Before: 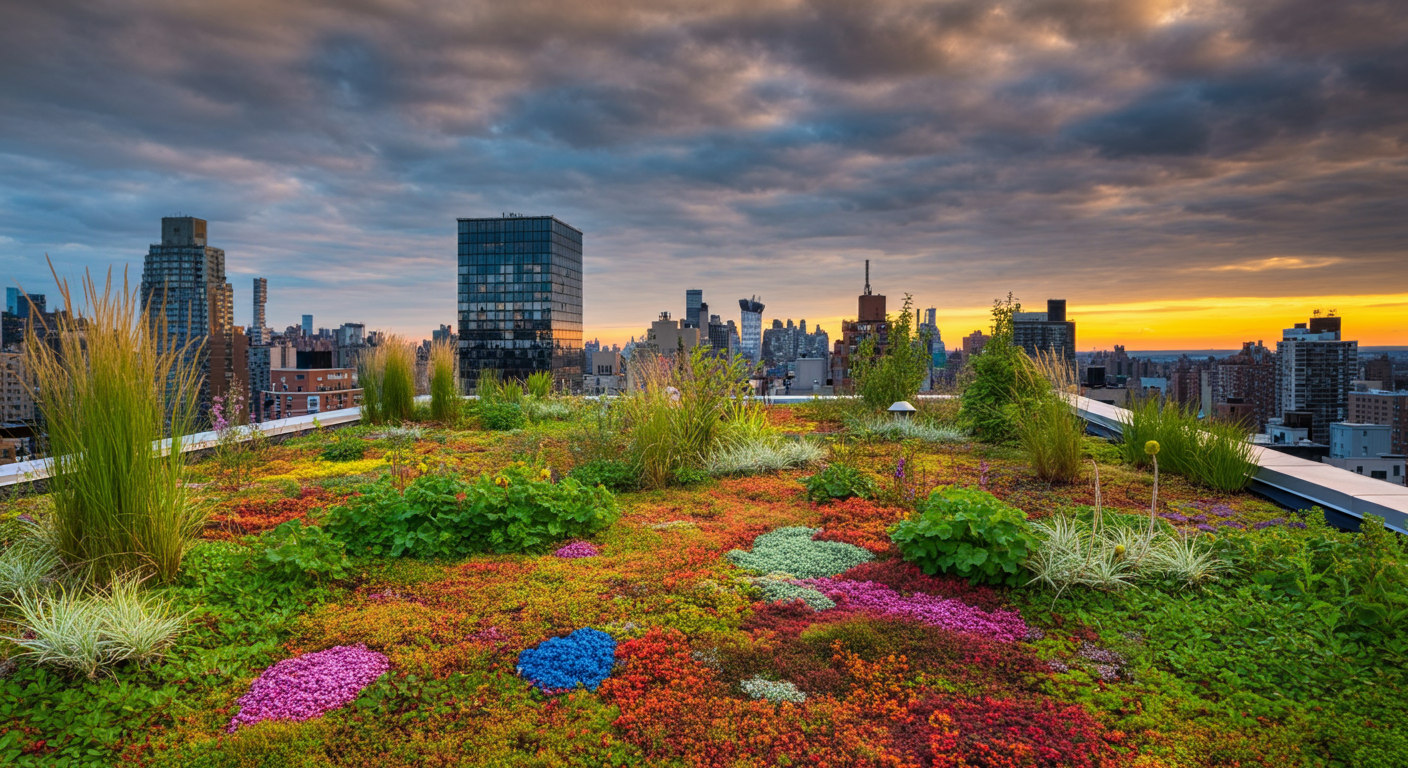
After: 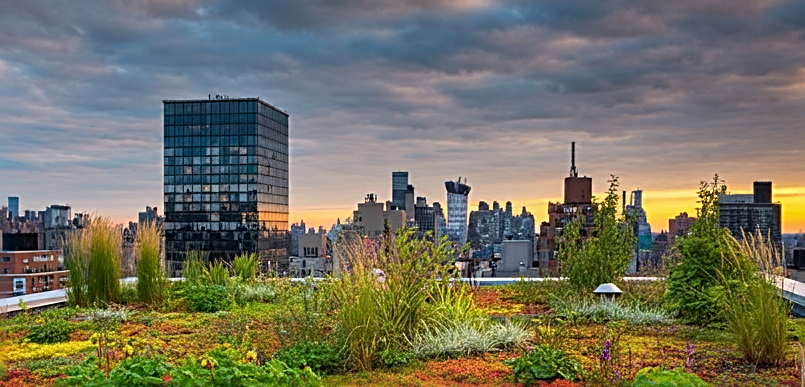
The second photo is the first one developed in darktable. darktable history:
sharpen: radius 2.584, amount 0.688
crop: left 20.932%, top 15.471%, right 21.848%, bottom 34.081%
